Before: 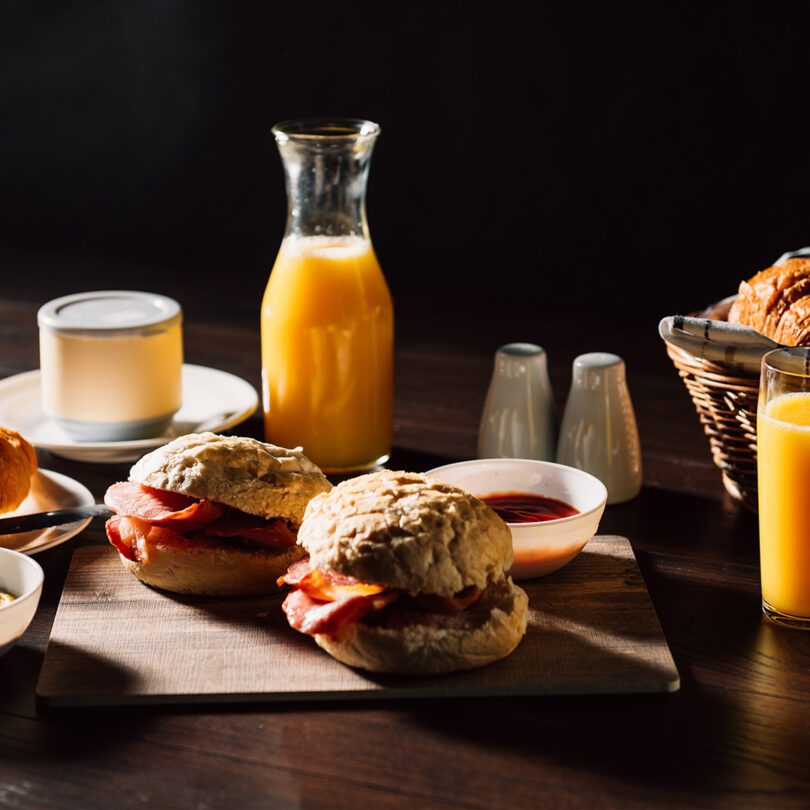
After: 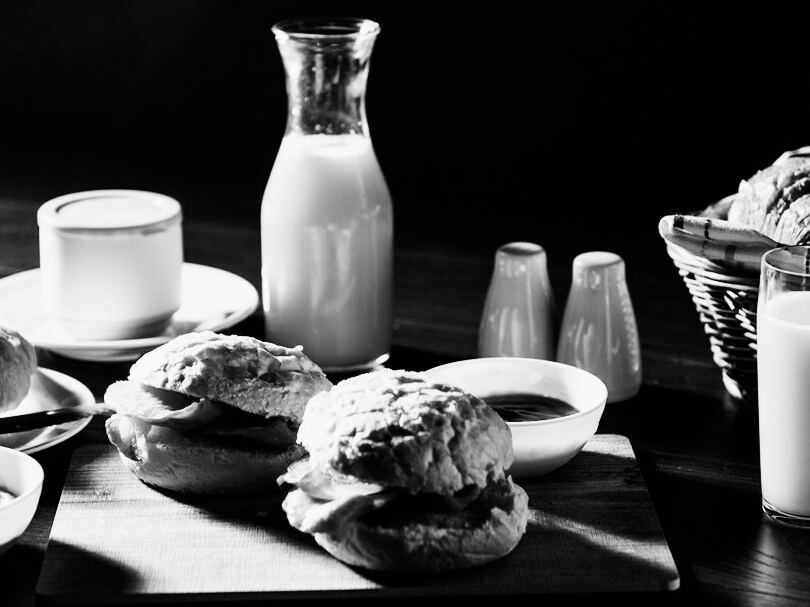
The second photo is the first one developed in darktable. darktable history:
exposure: black level correction 0, exposure 1.45 EV, compensate exposure bias true, compensate highlight preservation false
crop and rotate: top 12.5%, bottom 12.5%
filmic rgb: black relative exposure -7.5 EV, white relative exposure 5 EV, hardness 3.31, contrast 1.3, contrast in shadows safe
contrast brightness saturation: contrast 0.07, brightness -0.14, saturation 0.11
grain: coarseness 0.81 ISO, strength 1.34%, mid-tones bias 0%
color calibration: output gray [0.21, 0.42, 0.37, 0], gray › normalize channels true, illuminant same as pipeline (D50), adaptation XYZ, x 0.346, y 0.359, gamut compression 0
color balance rgb: linear chroma grading › shadows -3%, linear chroma grading › highlights -4%
